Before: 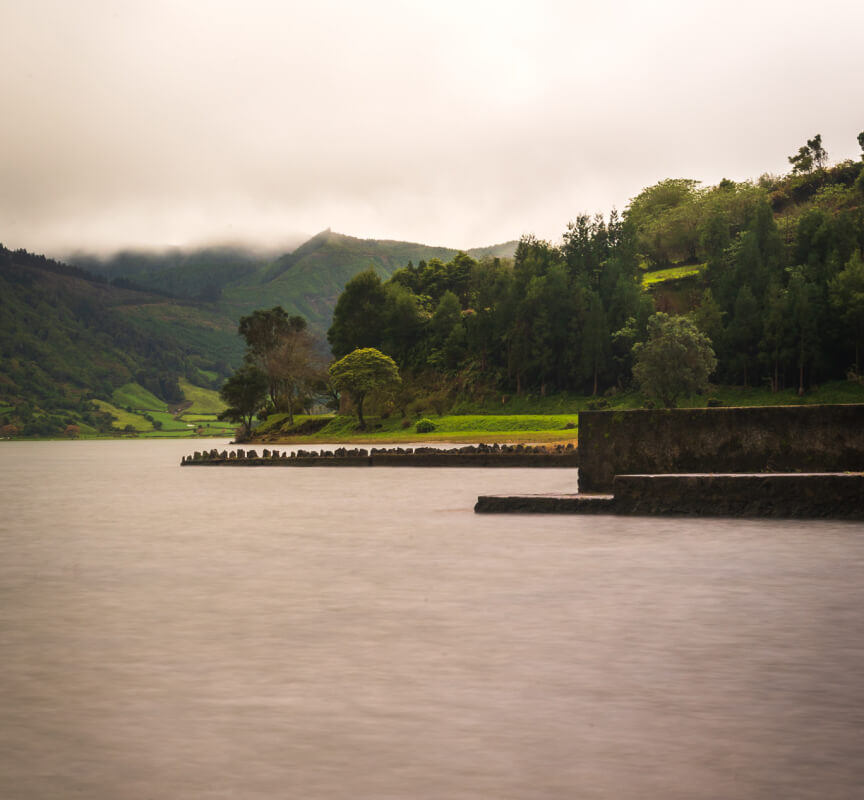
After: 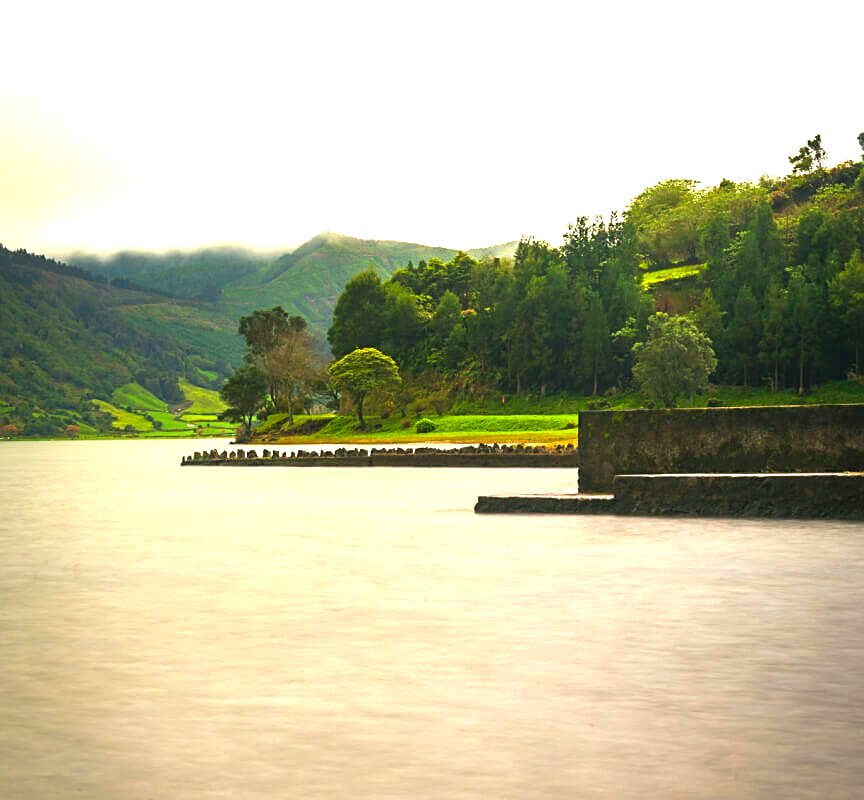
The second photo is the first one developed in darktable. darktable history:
sharpen: on, module defaults
exposure: exposure 1.148 EV, compensate highlight preservation false
color correction: highlights a* -7.33, highlights b* 1.42, shadows a* -3.44, saturation 1.43
